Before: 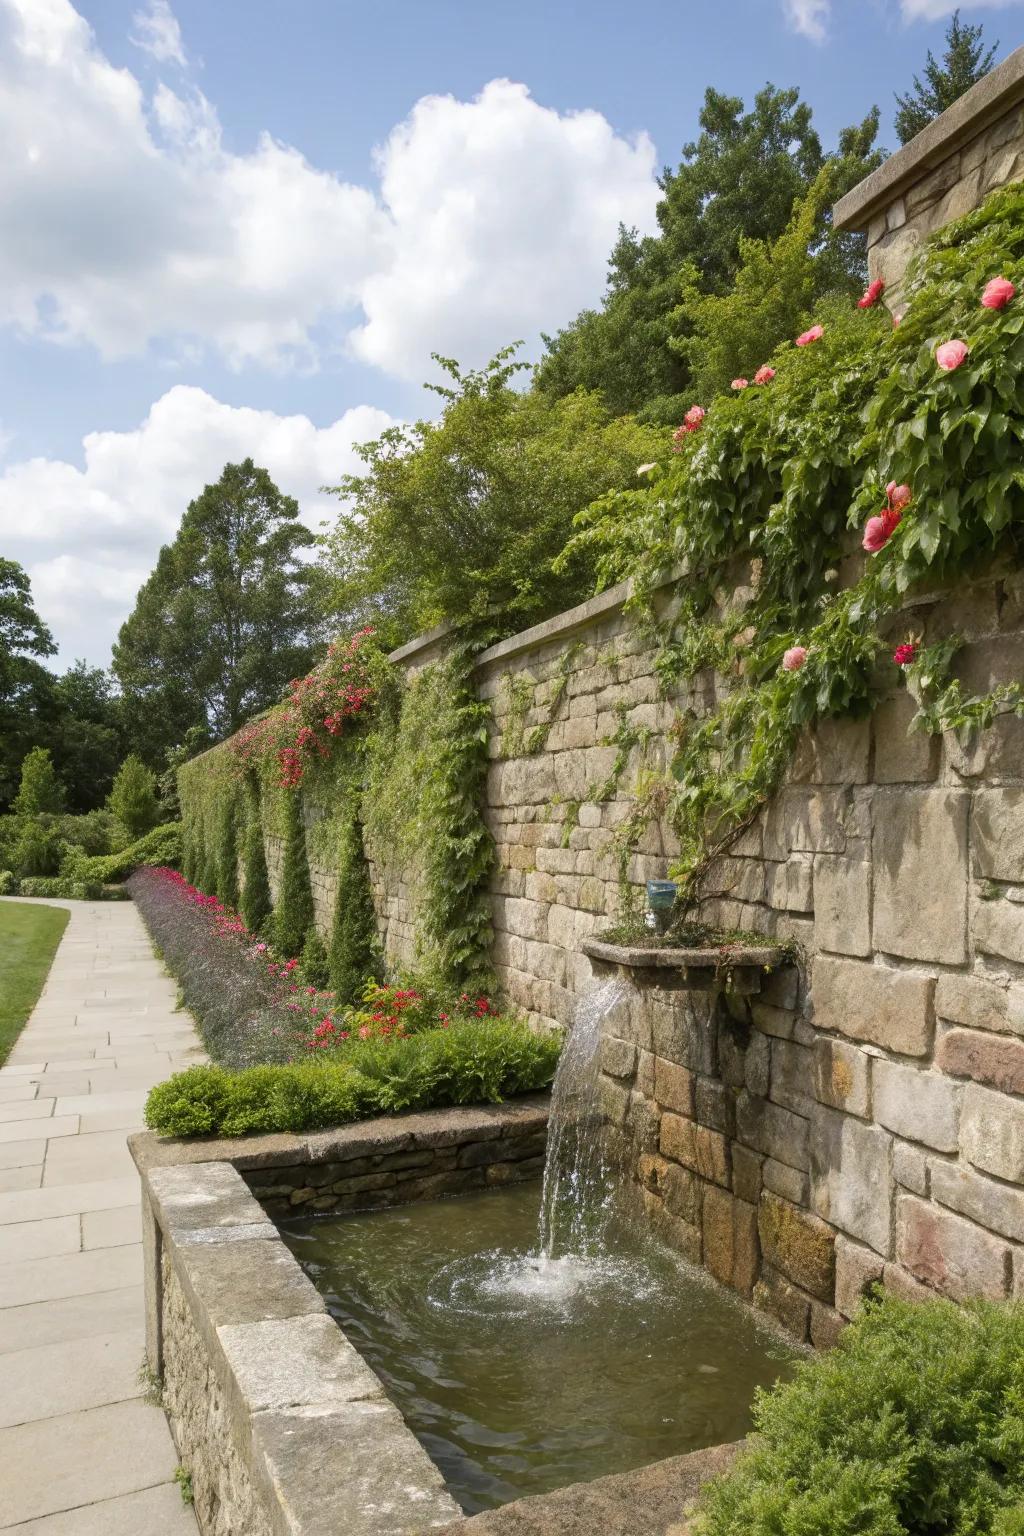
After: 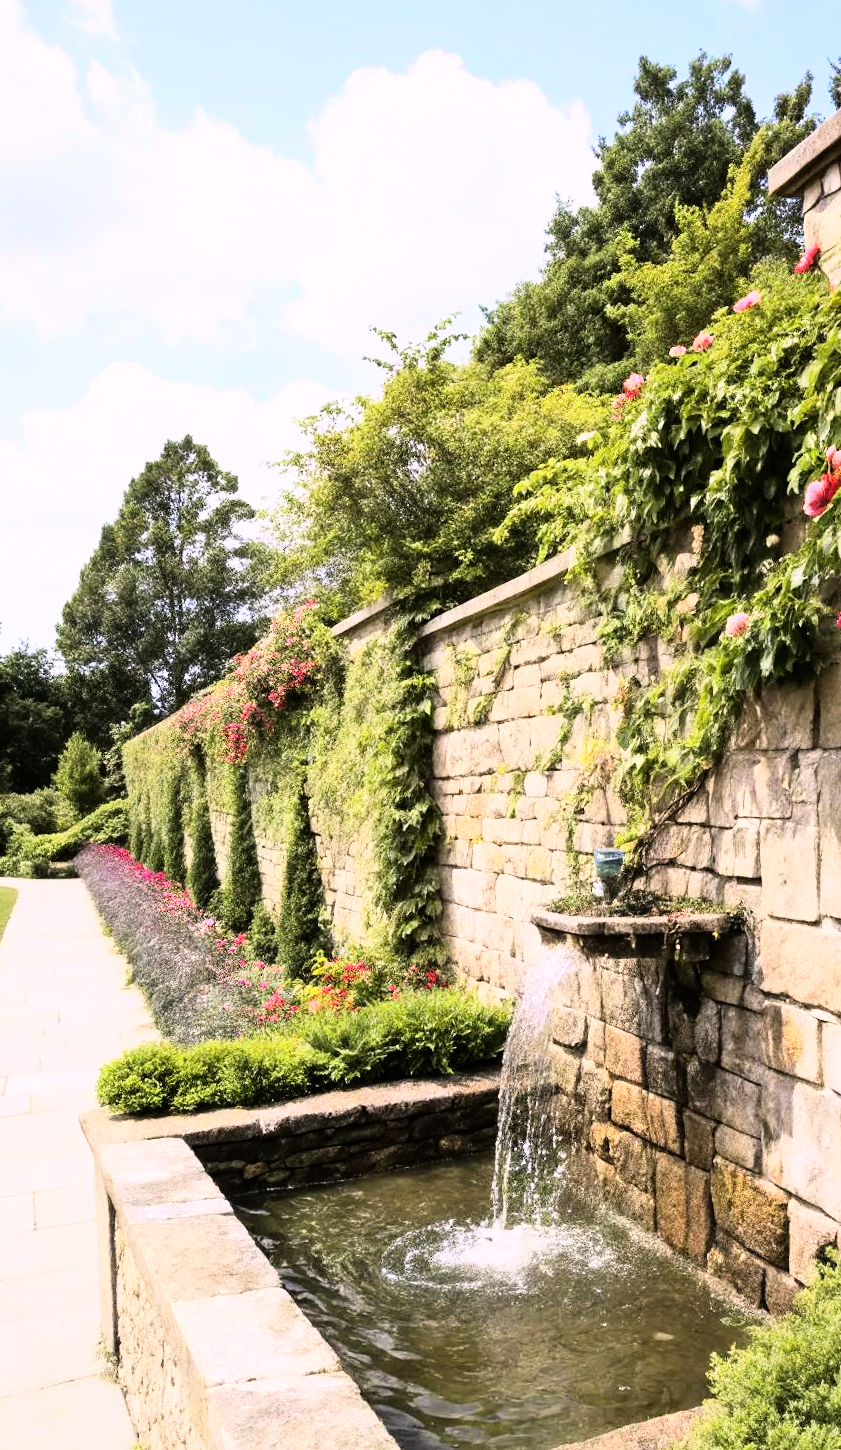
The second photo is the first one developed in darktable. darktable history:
rgb curve: curves: ch0 [(0, 0) (0.21, 0.15) (0.24, 0.21) (0.5, 0.75) (0.75, 0.96) (0.89, 0.99) (1, 1)]; ch1 [(0, 0.02) (0.21, 0.13) (0.25, 0.2) (0.5, 0.67) (0.75, 0.9) (0.89, 0.97) (1, 1)]; ch2 [(0, 0.02) (0.21, 0.13) (0.25, 0.2) (0.5, 0.67) (0.75, 0.9) (0.89, 0.97) (1, 1)], compensate middle gray true
white balance: red 1.05, blue 1.072
crop and rotate: angle 1°, left 4.281%, top 0.642%, right 11.383%, bottom 2.486%
exposure: compensate highlight preservation false
